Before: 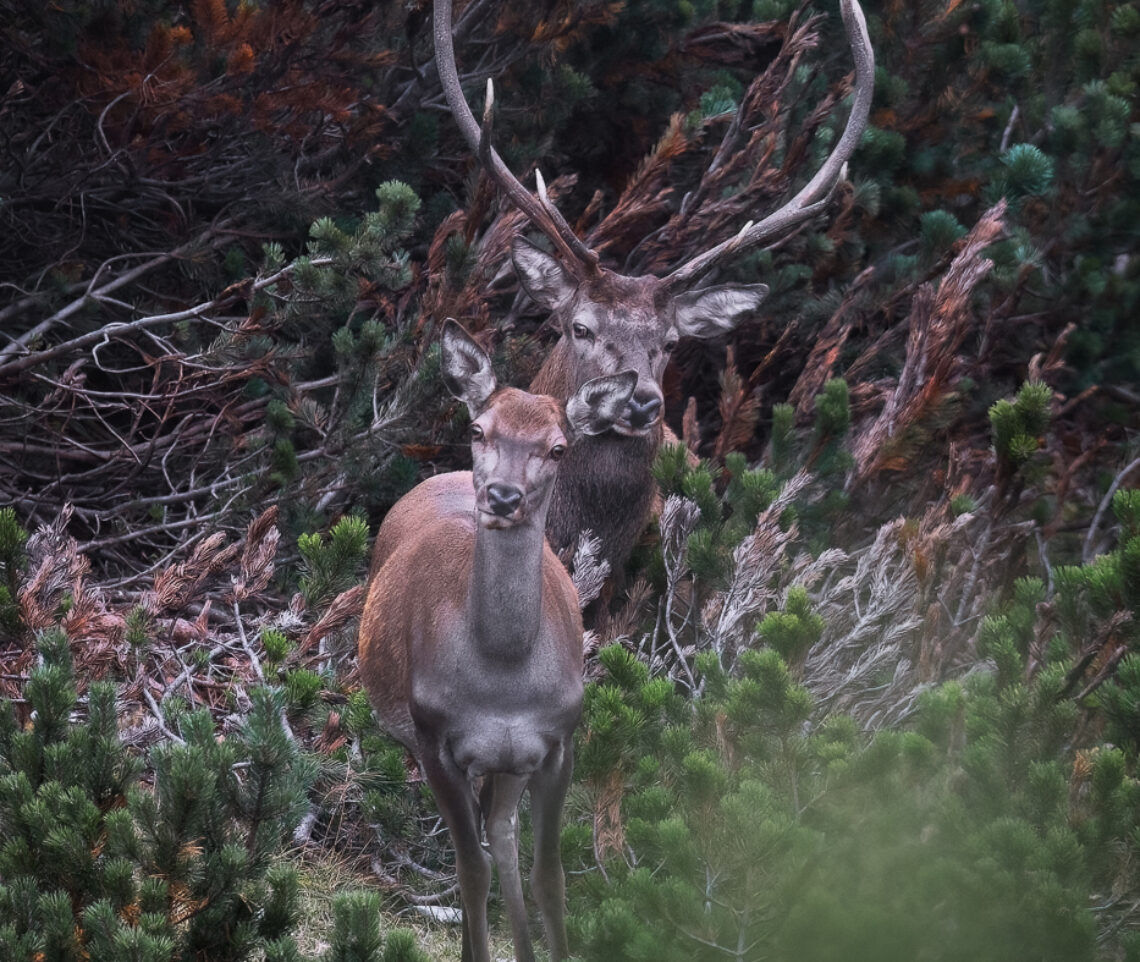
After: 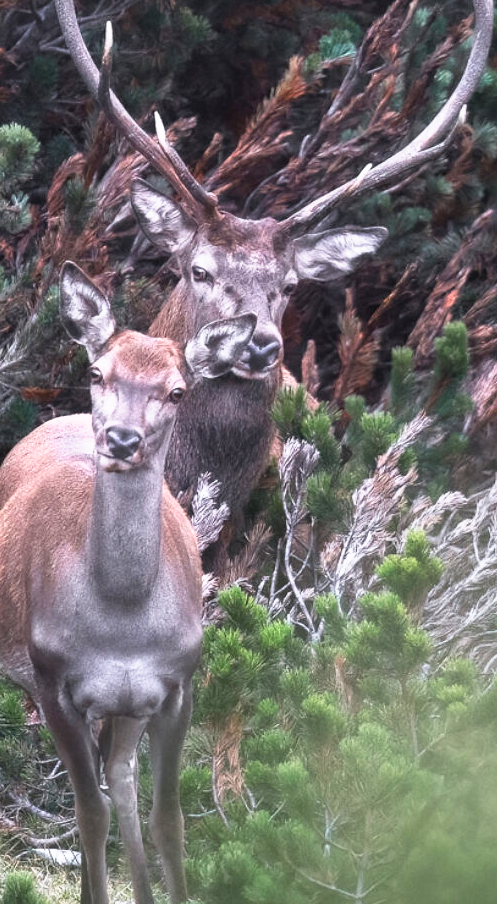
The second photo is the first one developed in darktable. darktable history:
base curve: curves: ch0 [(0, 0) (0.495, 0.917) (1, 1)], preserve colors none
crop: left 33.474%, top 5.943%, right 22.904%
